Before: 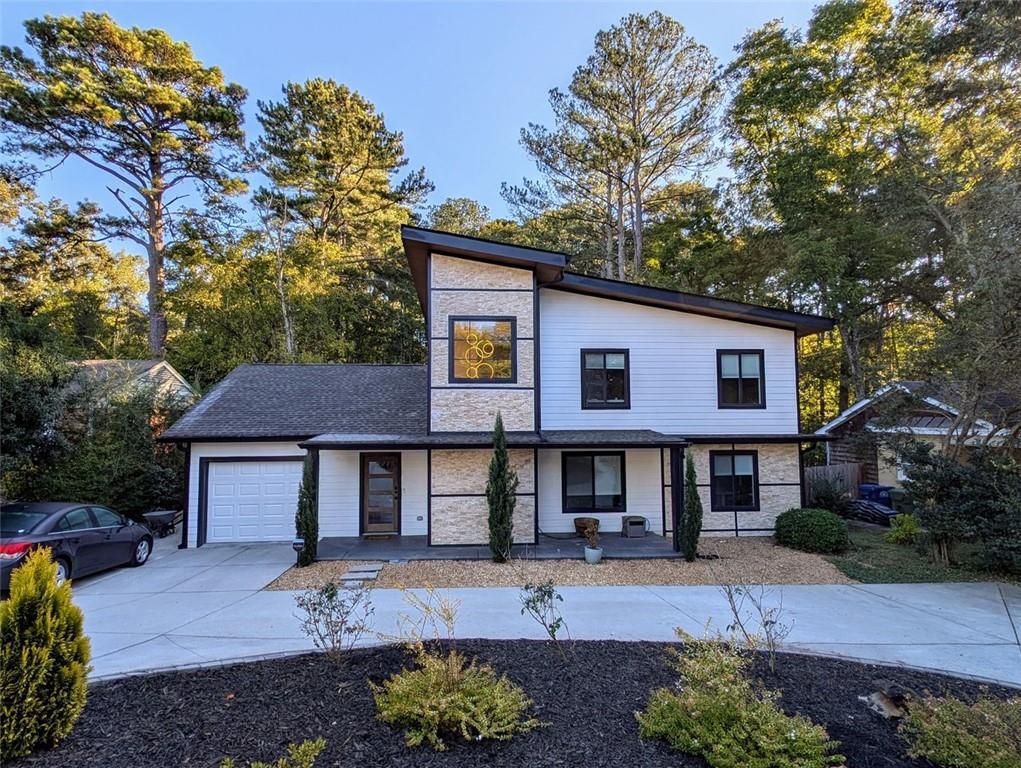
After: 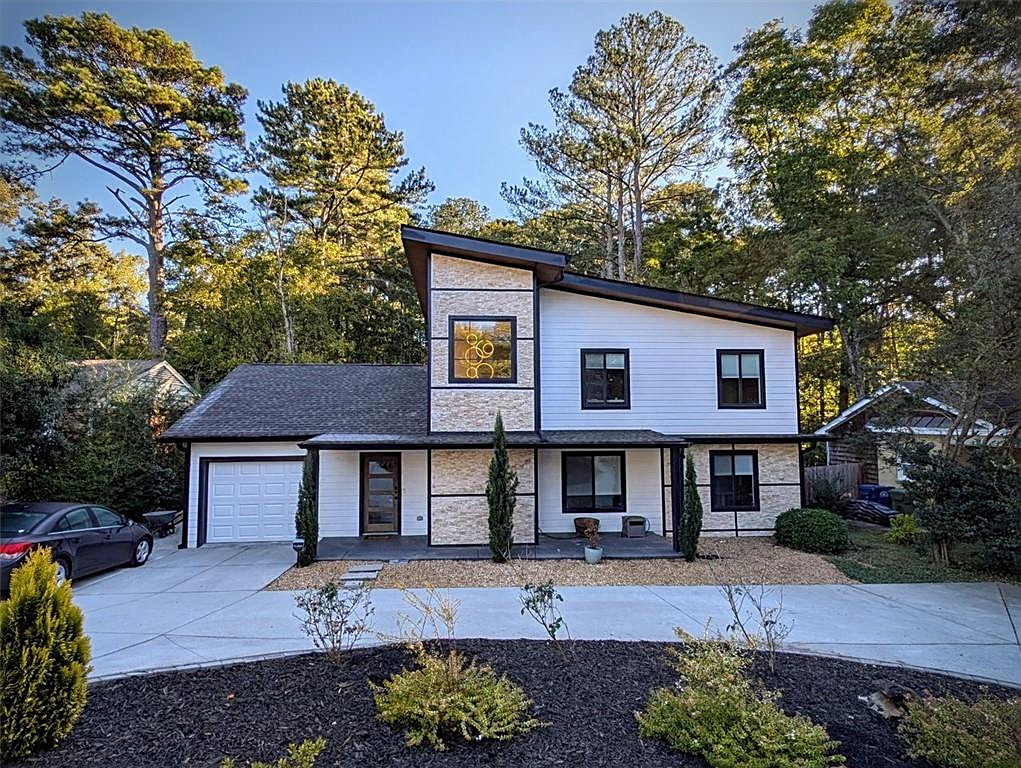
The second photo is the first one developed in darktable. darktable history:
sharpen: on, module defaults
vignetting: brightness -0.629, saturation -0.007, center (-0.028, 0.239)
